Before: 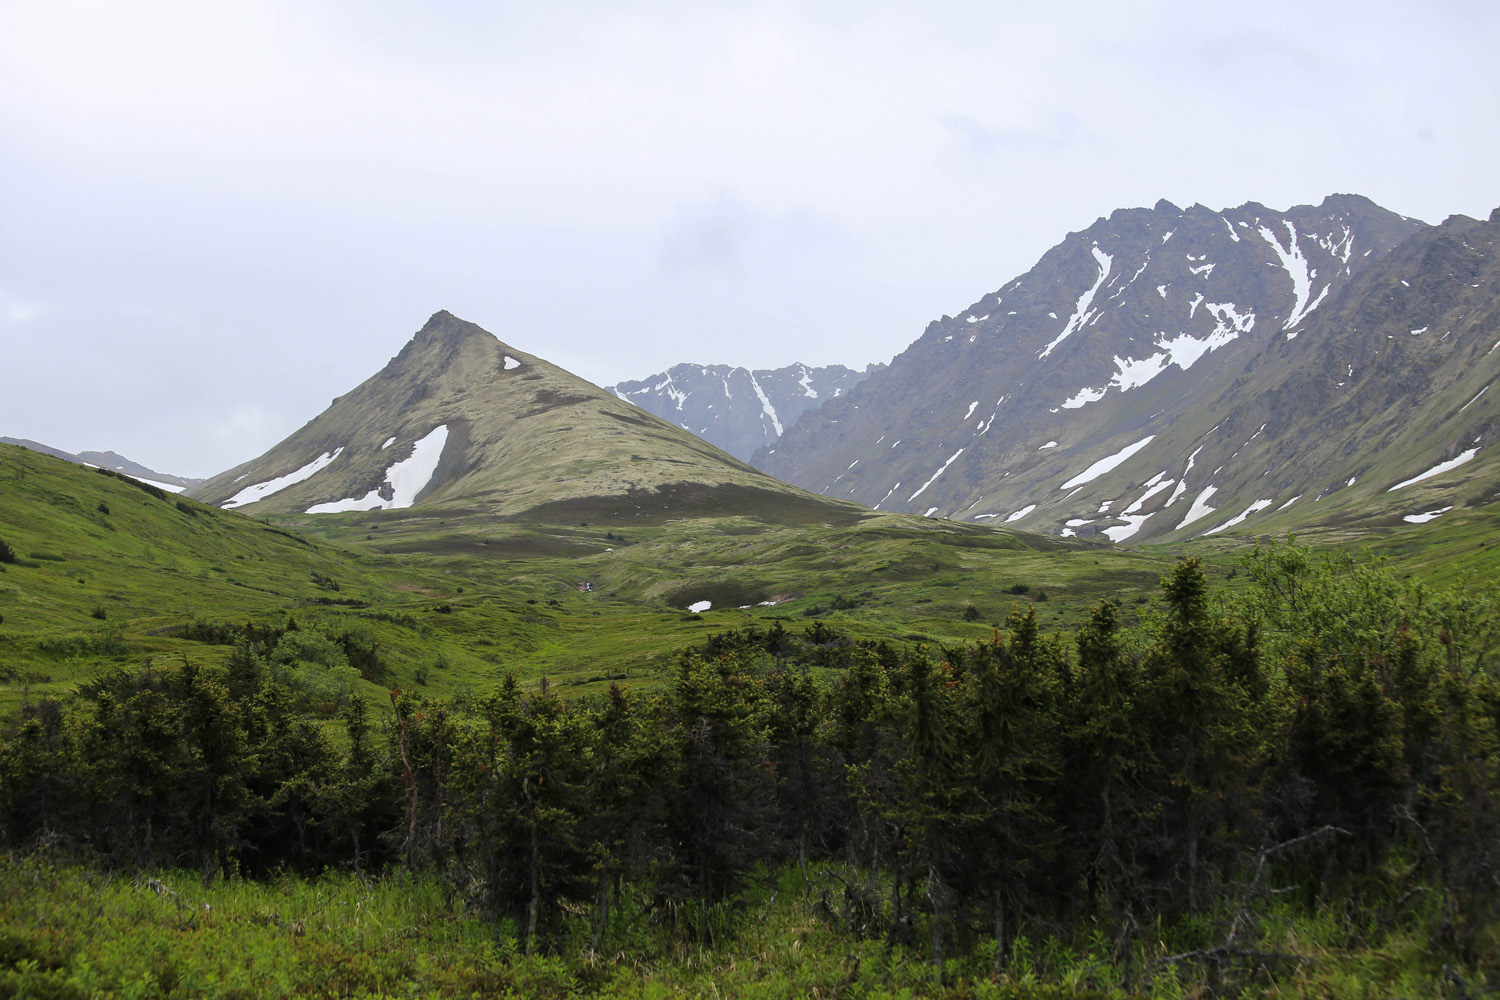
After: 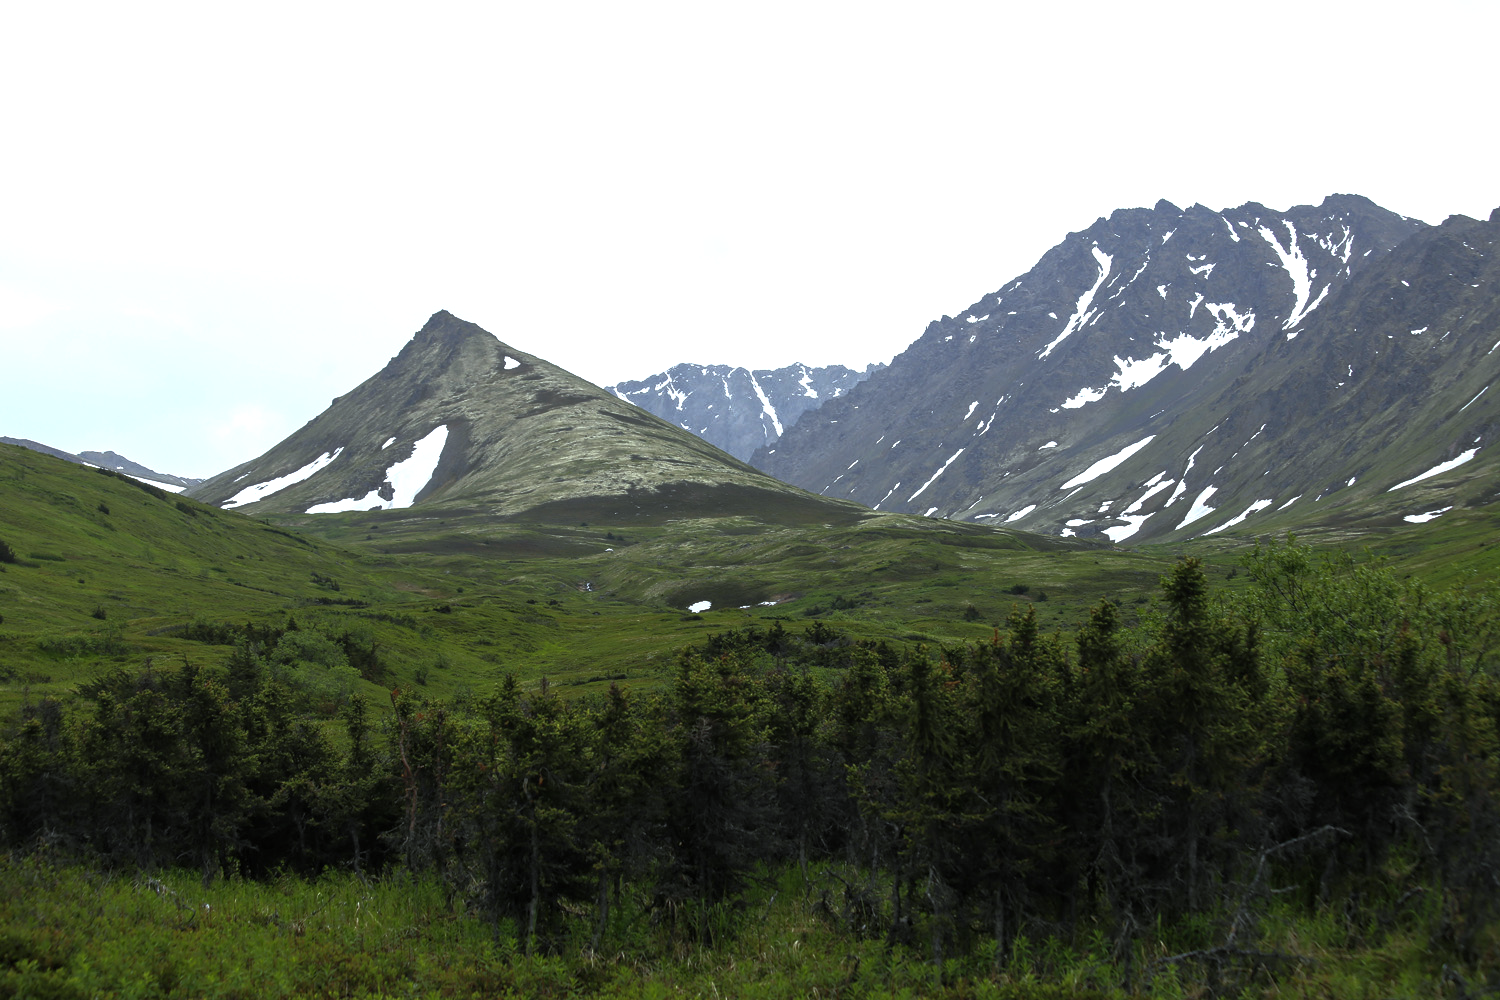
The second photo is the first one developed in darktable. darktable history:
local contrast: detail 110%
white balance: red 0.925, blue 1.046
exposure: black level correction 0, exposure 0.7 EV, compensate exposure bias true, compensate highlight preservation false
base curve: curves: ch0 [(0, 0) (0.564, 0.291) (0.802, 0.731) (1, 1)]
